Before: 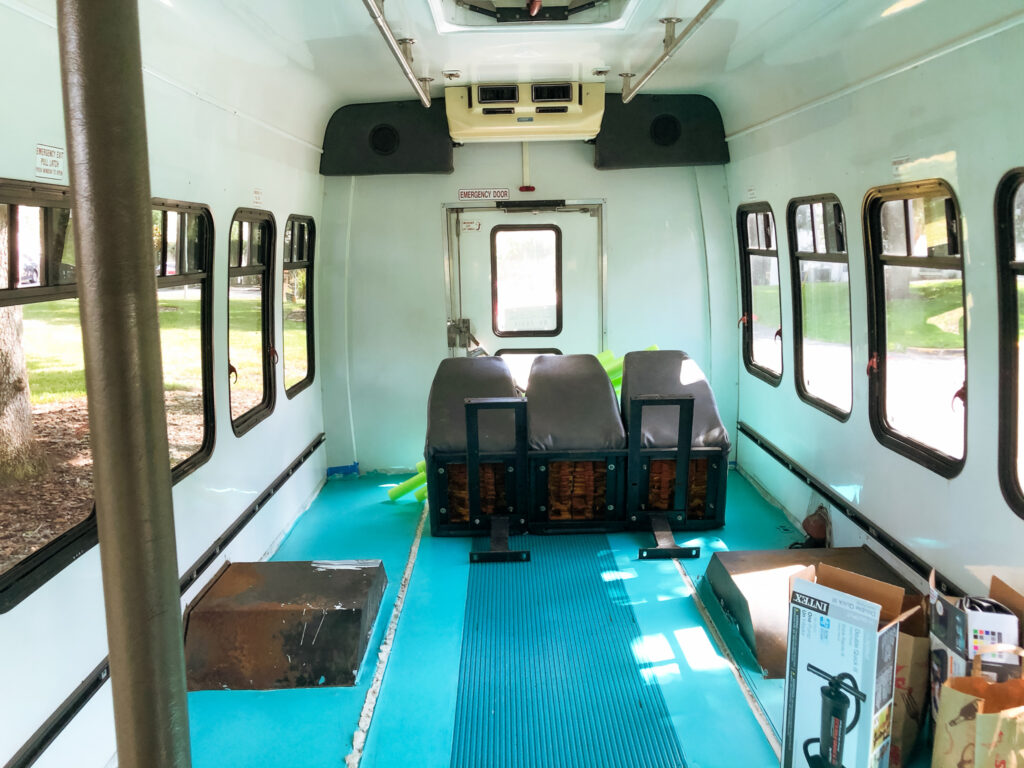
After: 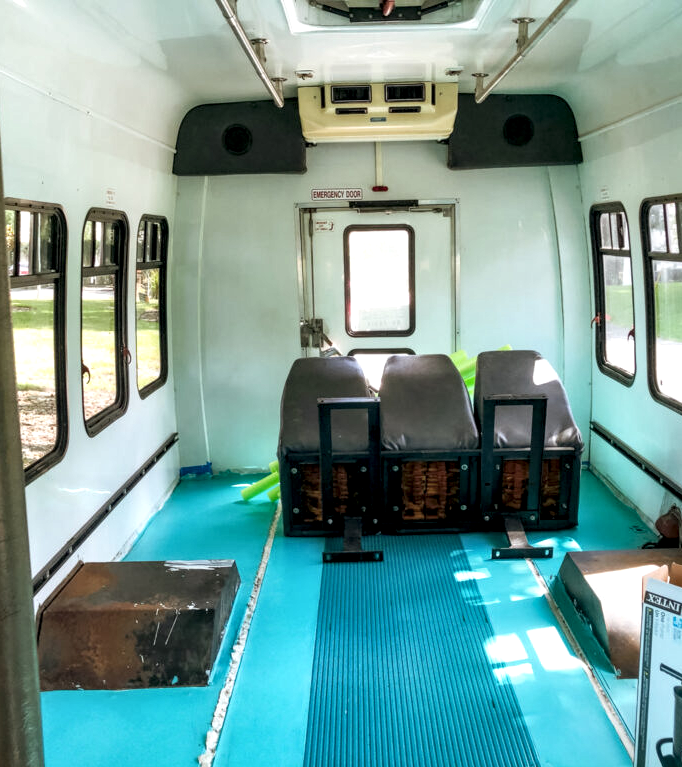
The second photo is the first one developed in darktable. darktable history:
crop and rotate: left 14.38%, right 18.985%
local contrast: detail 150%
